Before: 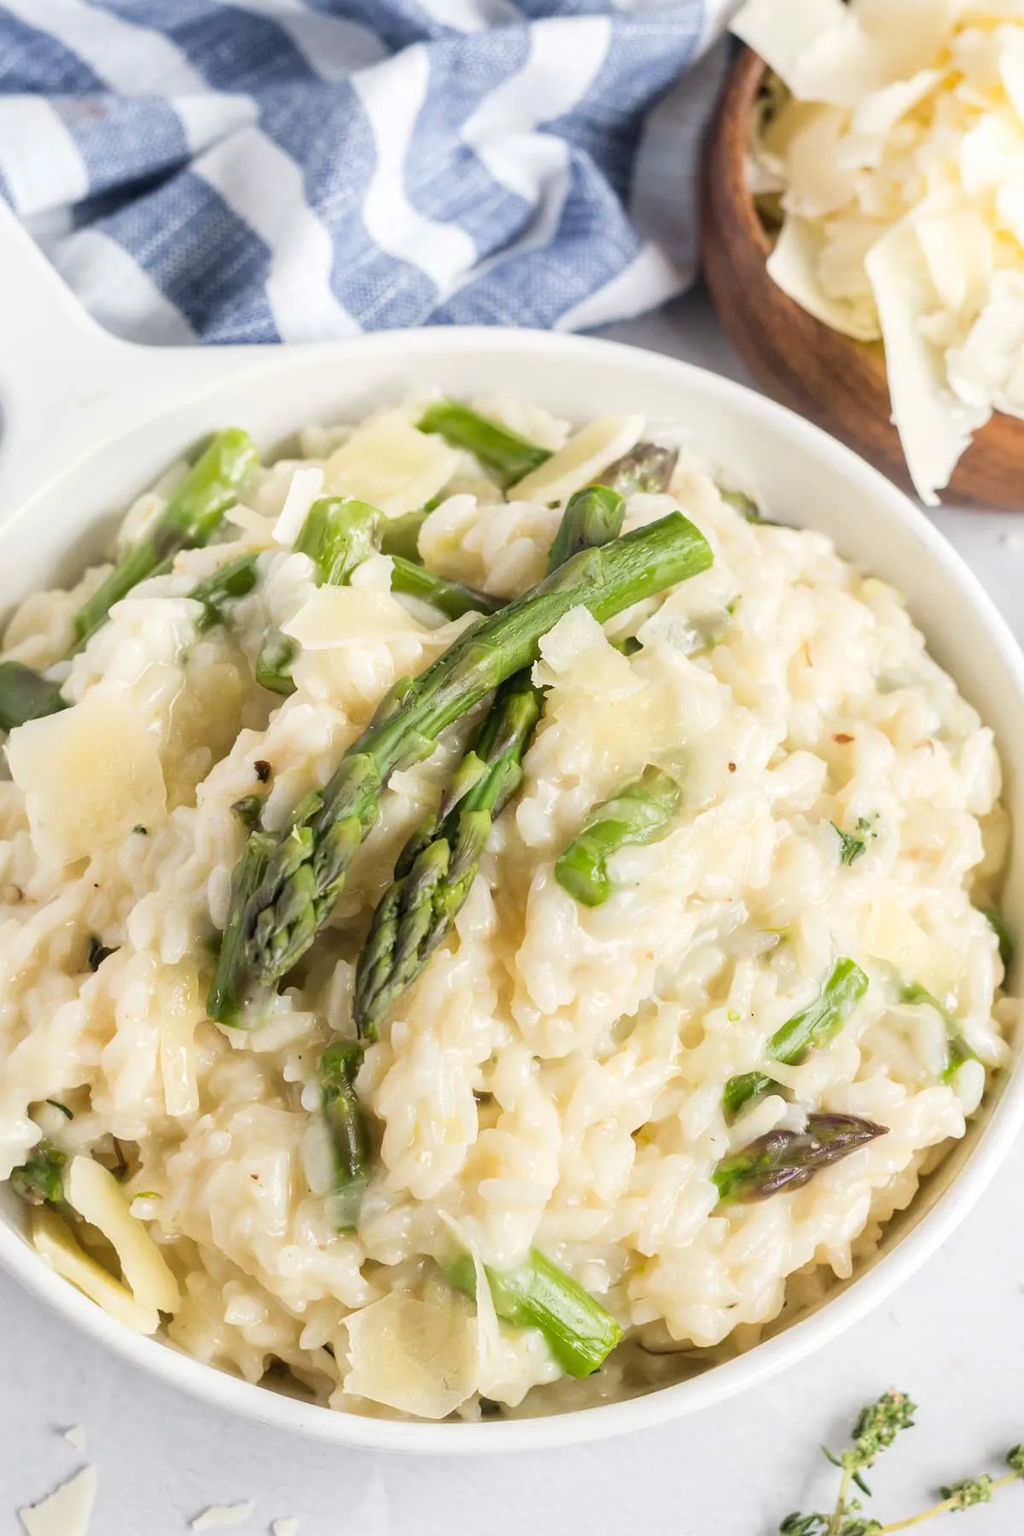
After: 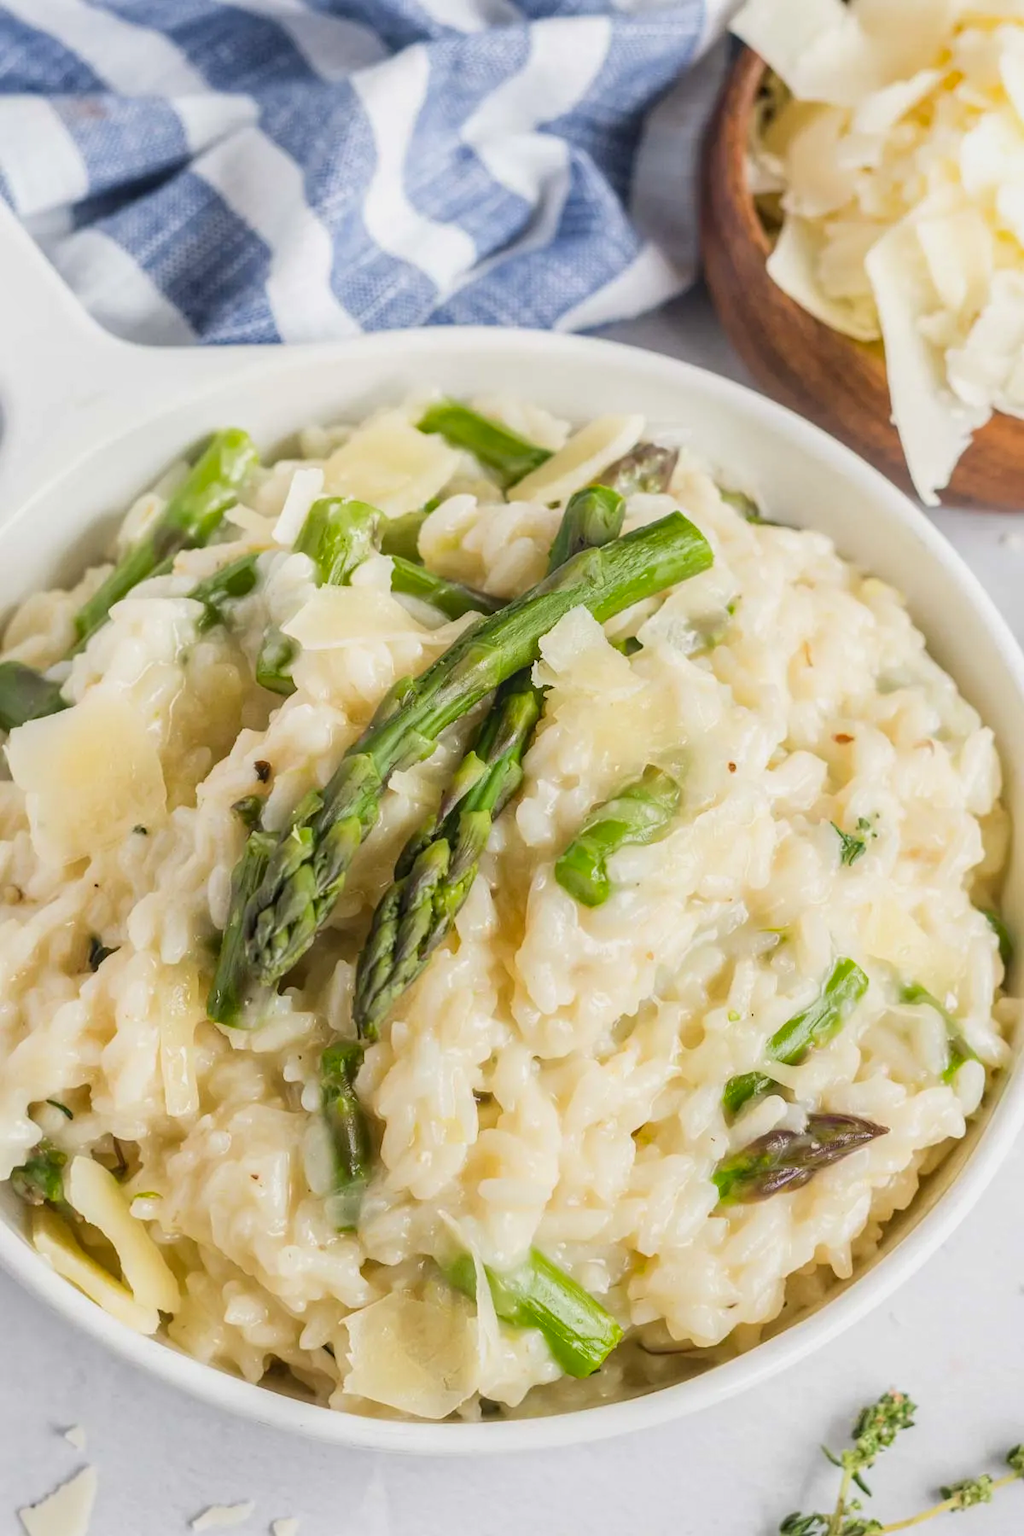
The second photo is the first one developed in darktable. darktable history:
exposure: compensate highlight preservation false
local contrast: on, module defaults
lowpass: radius 0.1, contrast 0.85, saturation 1.1, unbound 0
